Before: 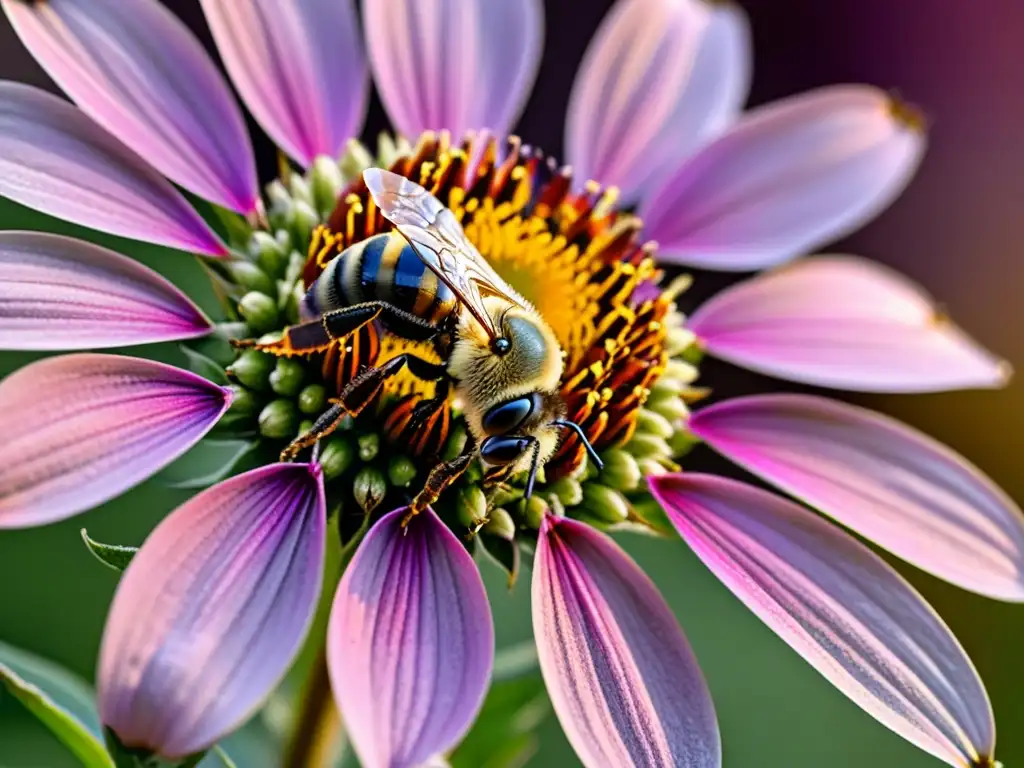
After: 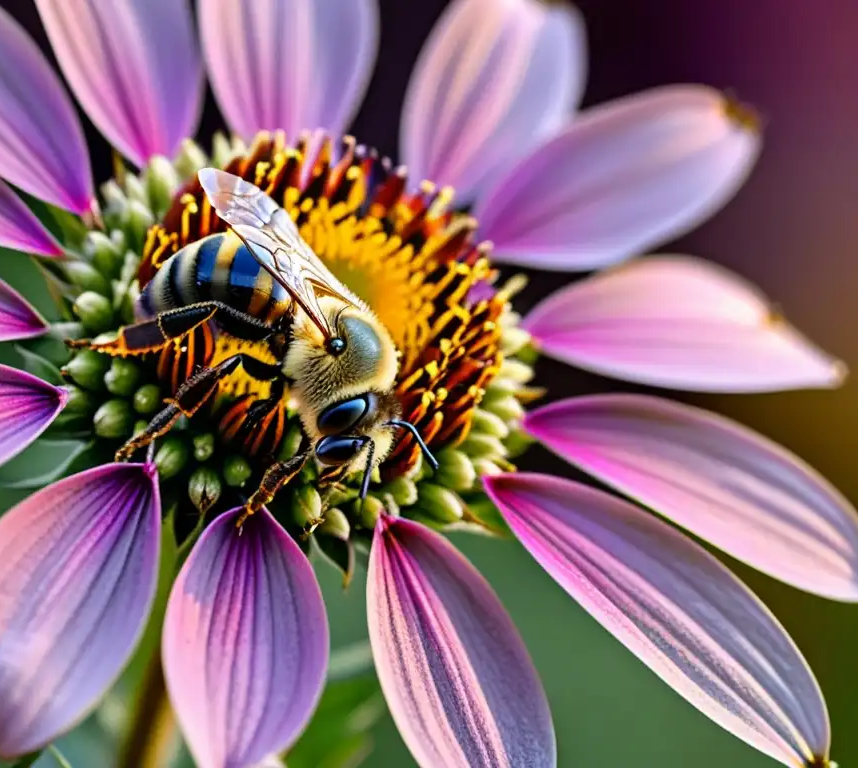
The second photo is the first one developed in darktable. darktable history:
crop: left 16.145%
color zones: mix -62.47%
